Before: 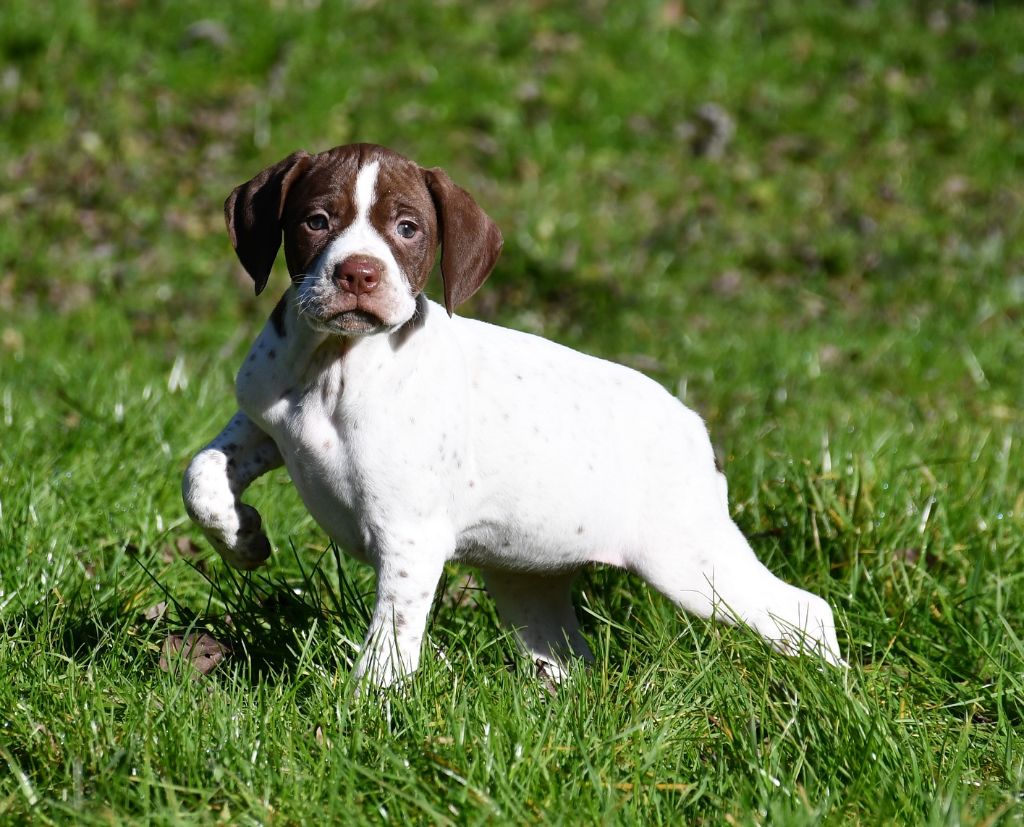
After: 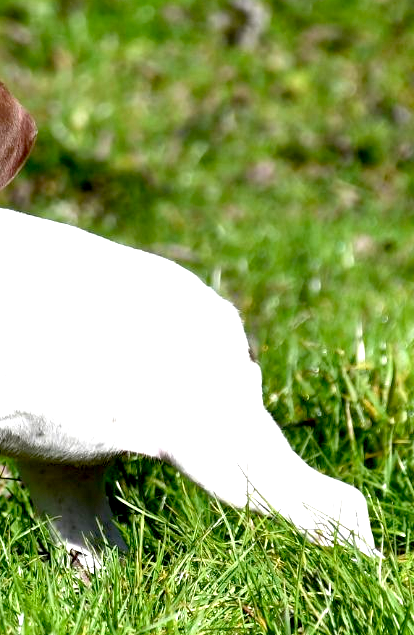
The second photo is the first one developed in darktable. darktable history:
exposure: black level correction 0.01, exposure 1 EV, compensate highlight preservation false
crop: left 45.586%, top 13.311%, right 13.929%, bottom 9.8%
